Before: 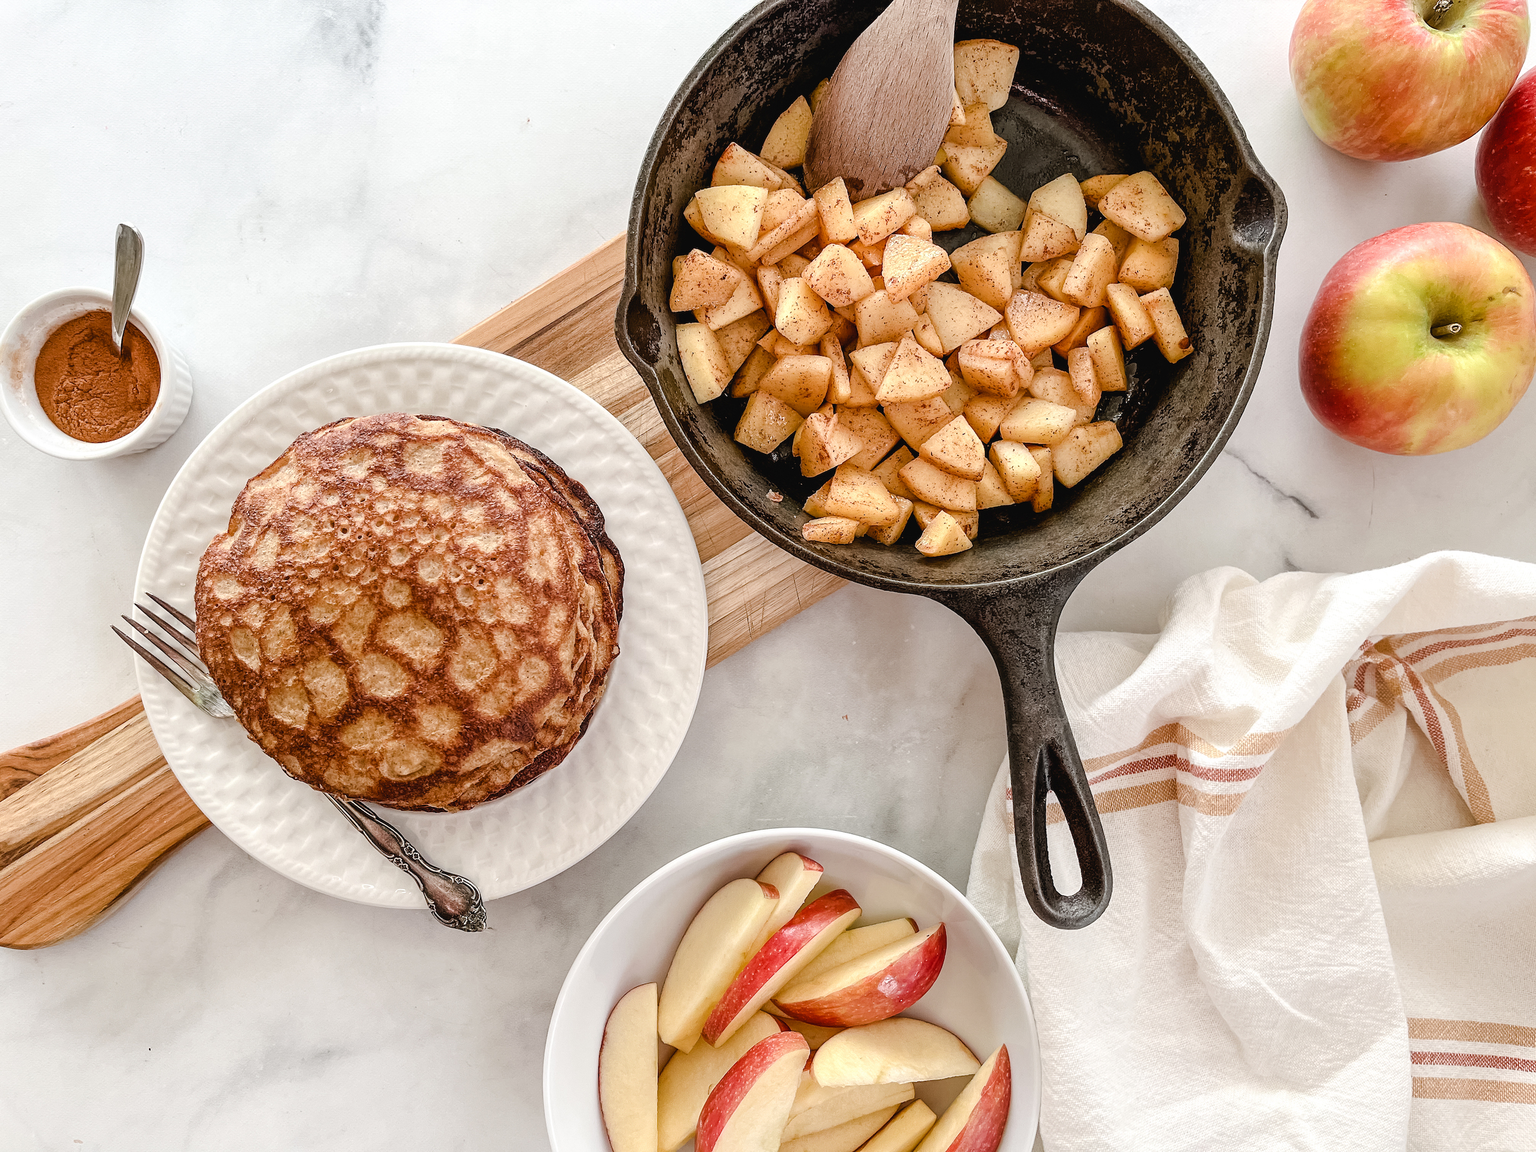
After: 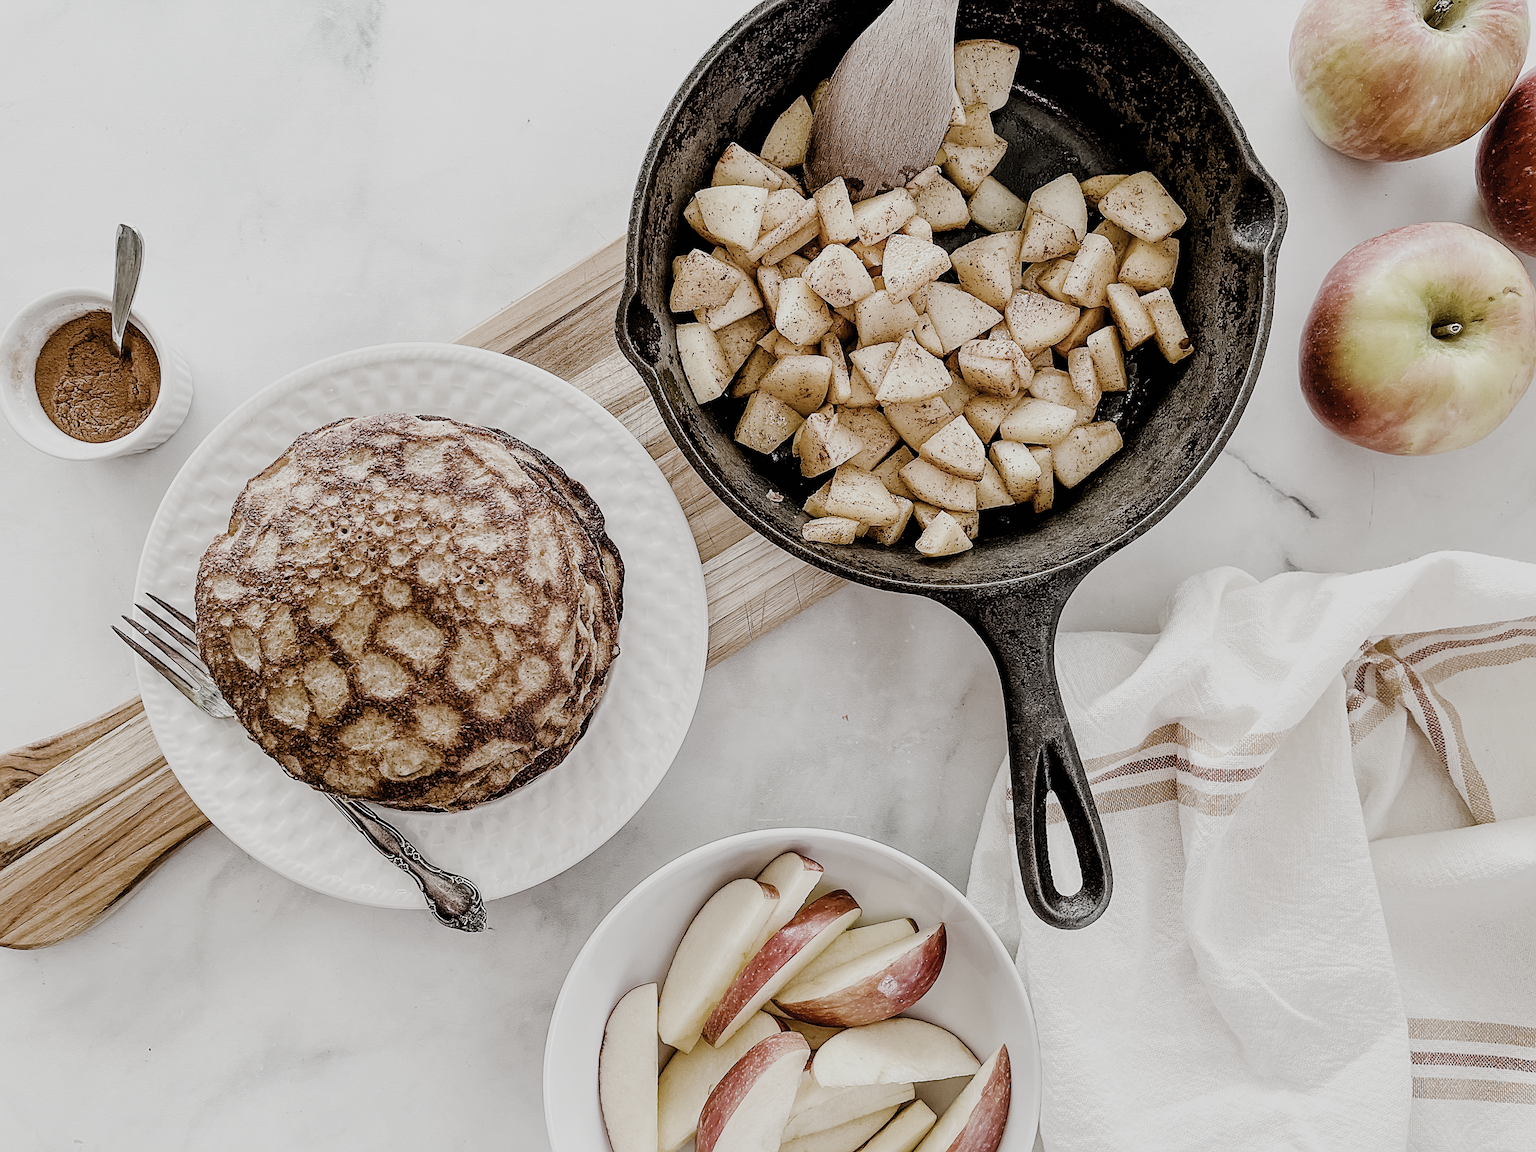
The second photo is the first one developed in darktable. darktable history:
filmic rgb: black relative exposure -5.04 EV, white relative exposure 3.96 EV, hardness 2.89, contrast 1.187, highlights saturation mix -28.7%, preserve chrominance no, color science v5 (2021), contrast in shadows safe, contrast in highlights safe
sharpen: radius 1.962
